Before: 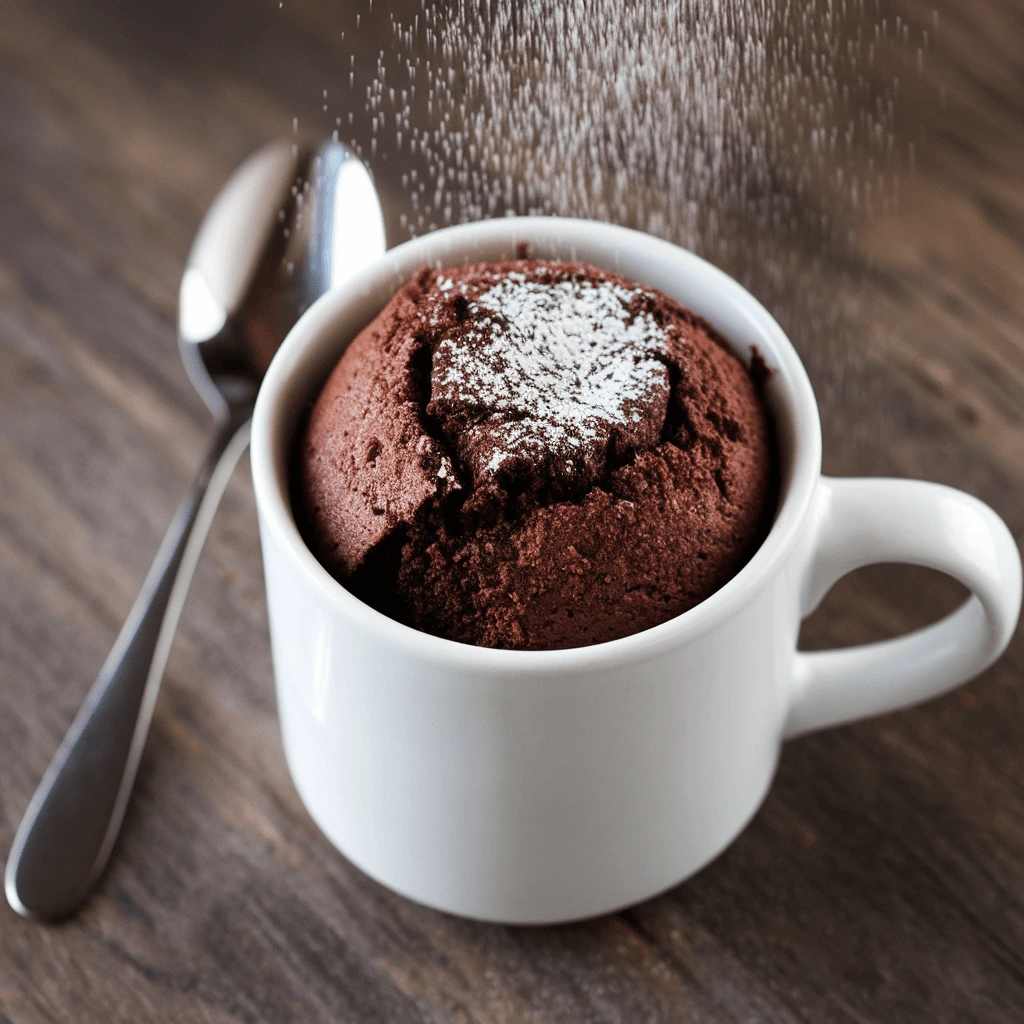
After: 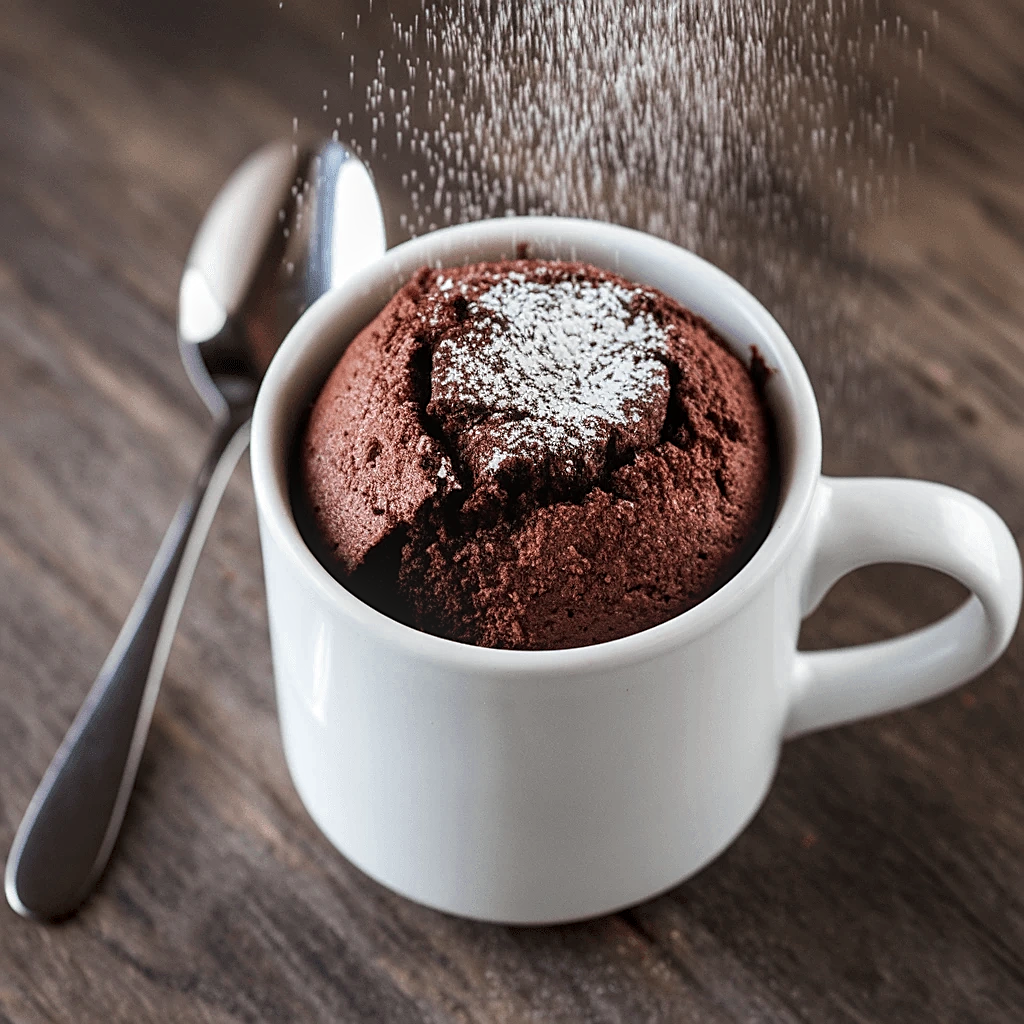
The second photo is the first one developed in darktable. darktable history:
local contrast: on, module defaults
sharpen: amount 0.478
exposure: exposure -0.041 EV, compensate highlight preservation false
color zones: curves: ch0 [(0, 0.473) (0.001, 0.473) (0.226, 0.548) (0.4, 0.589) (0.525, 0.54) (0.728, 0.403) (0.999, 0.473) (1, 0.473)]; ch1 [(0, 0.619) (0.001, 0.619) (0.234, 0.388) (0.4, 0.372) (0.528, 0.422) (0.732, 0.53) (0.999, 0.619) (1, 0.619)]; ch2 [(0, 0.547) (0.001, 0.547) (0.226, 0.45) (0.4, 0.525) (0.525, 0.585) (0.8, 0.511) (0.999, 0.547) (1, 0.547)]
